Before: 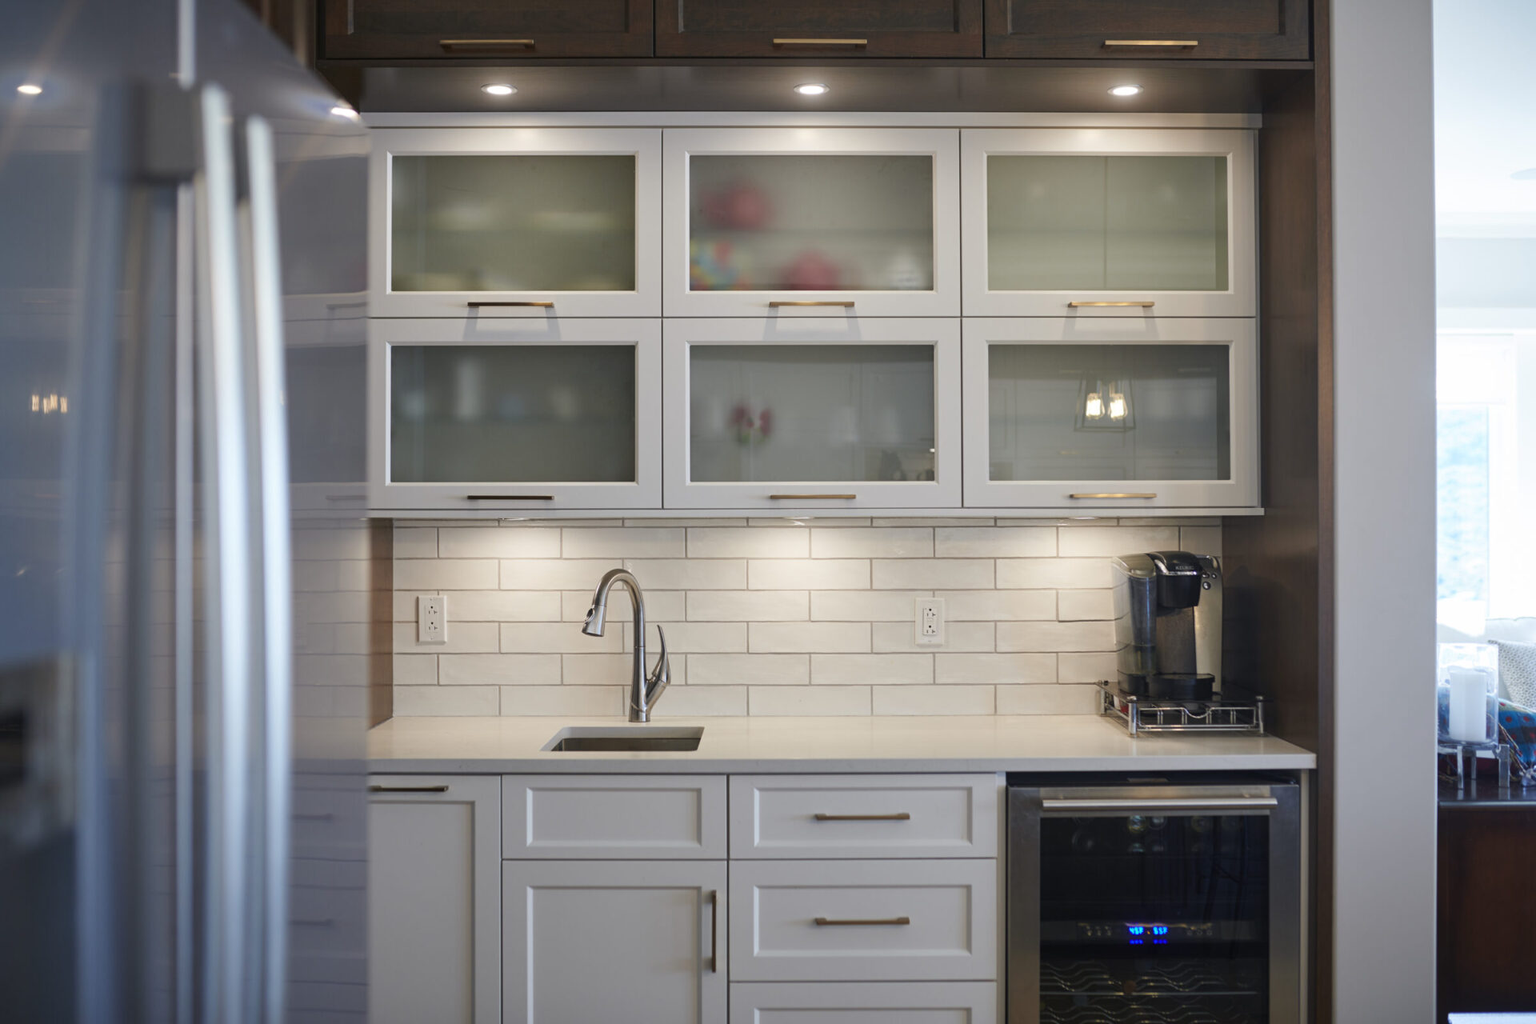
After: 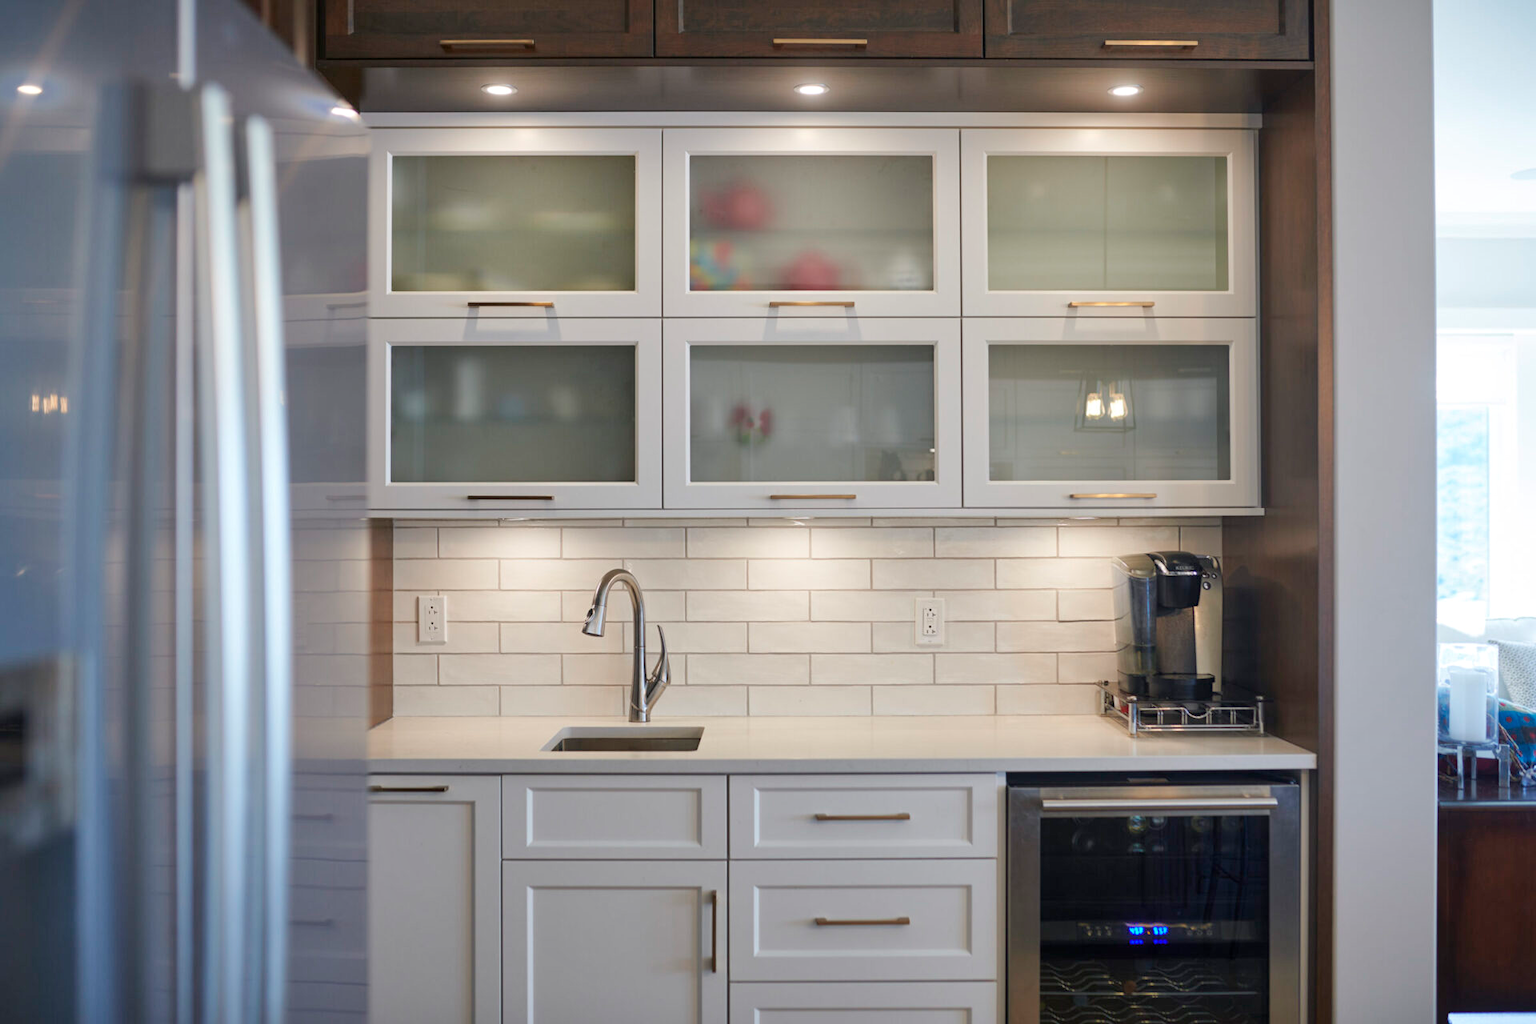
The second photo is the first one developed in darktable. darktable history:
local contrast: mode bilateral grid, contrast 10, coarseness 25, detail 115%, midtone range 0.2
tone equalizer: -8 EV 0.017 EV, -7 EV -0.025 EV, -6 EV 0.044 EV, -5 EV 0.022 EV, -4 EV 0.302 EV, -3 EV 0.646 EV, -2 EV 0.589 EV, -1 EV 0.18 EV, +0 EV 0.015 EV, smoothing diameter 24.86%, edges refinement/feathering 6.66, preserve details guided filter
